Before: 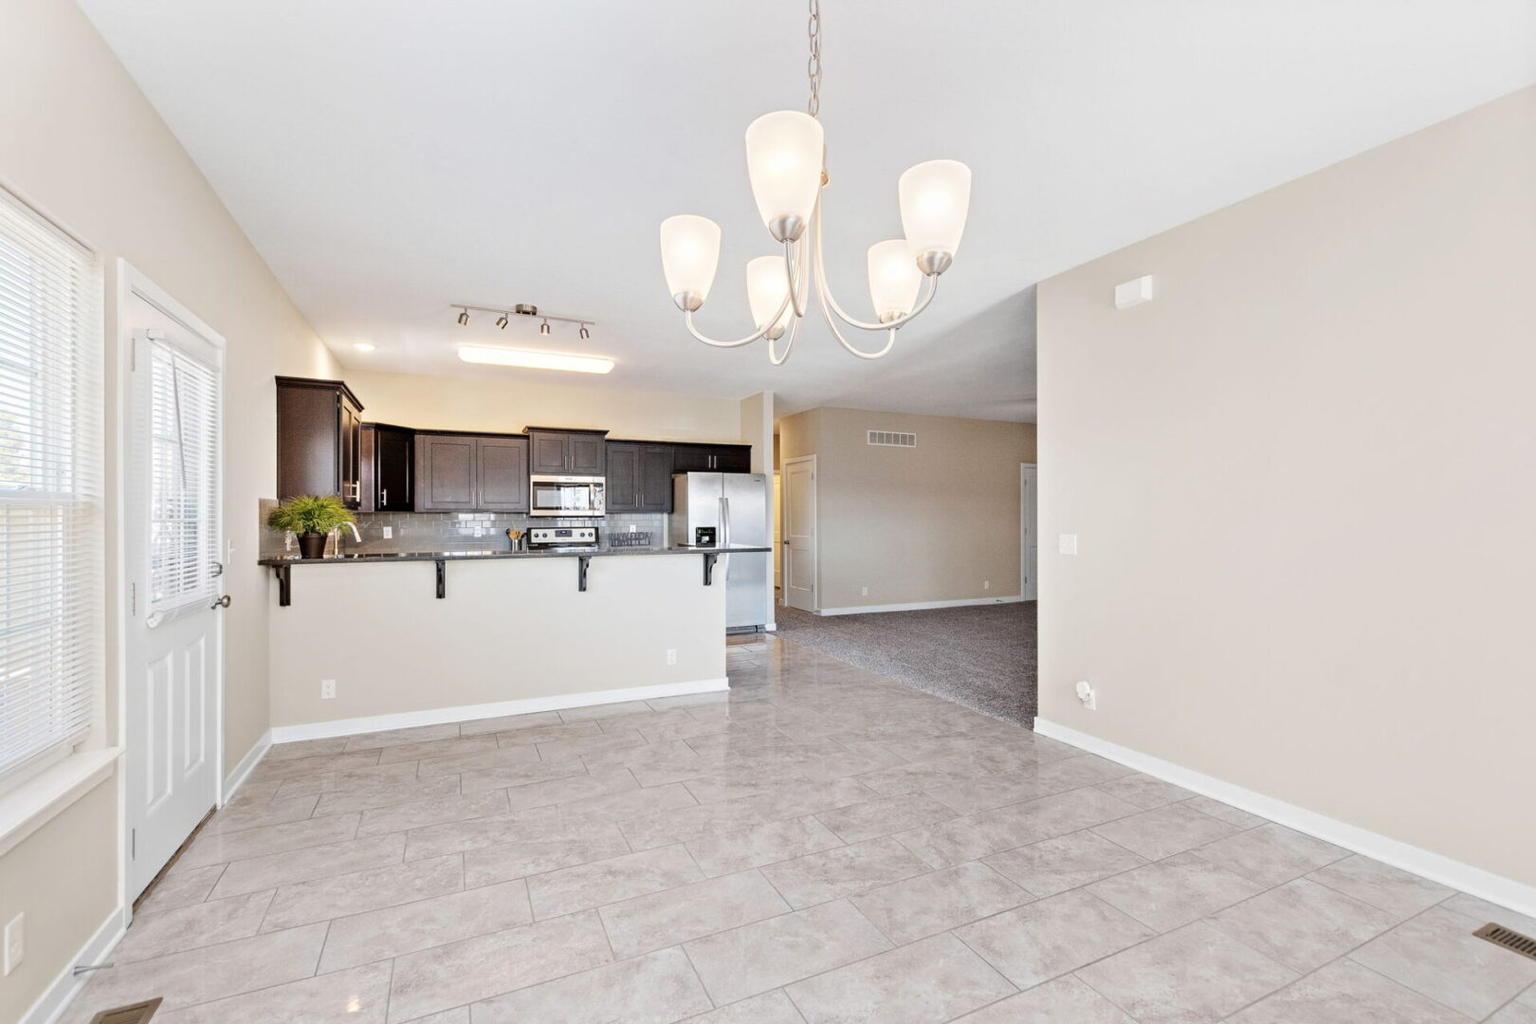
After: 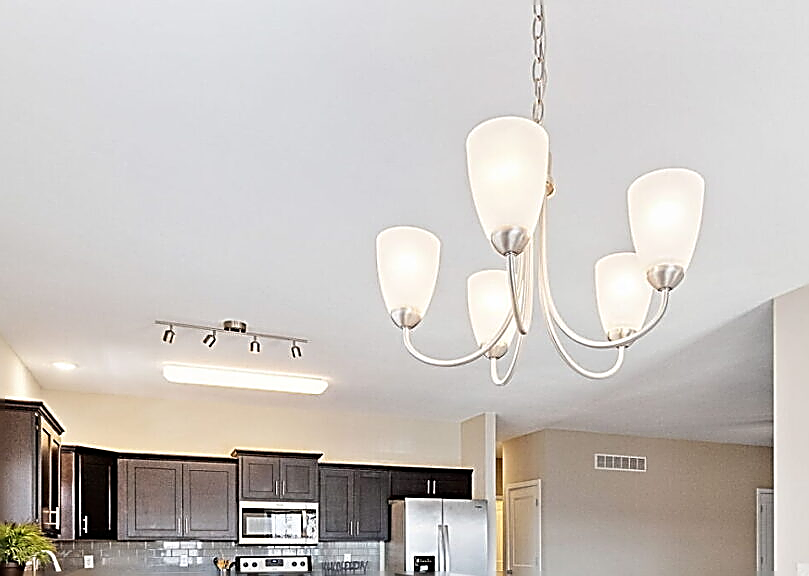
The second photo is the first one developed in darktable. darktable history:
sharpen: amount 1.994
crop: left 19.773%, right 30.274%, bottom 46.625%
